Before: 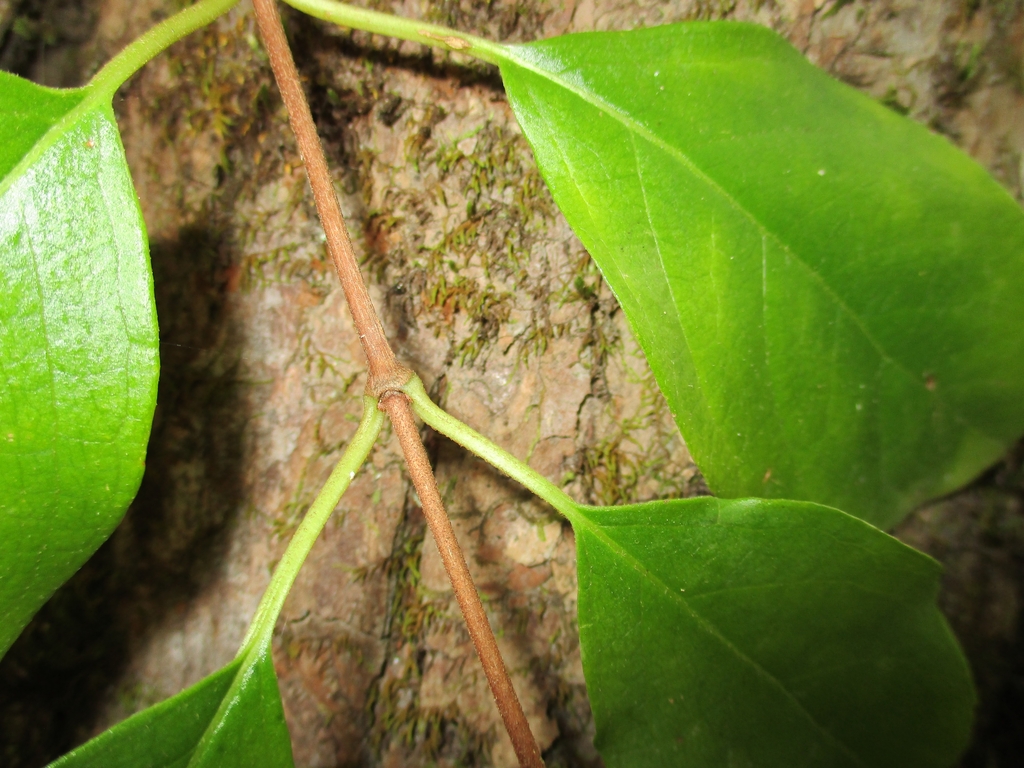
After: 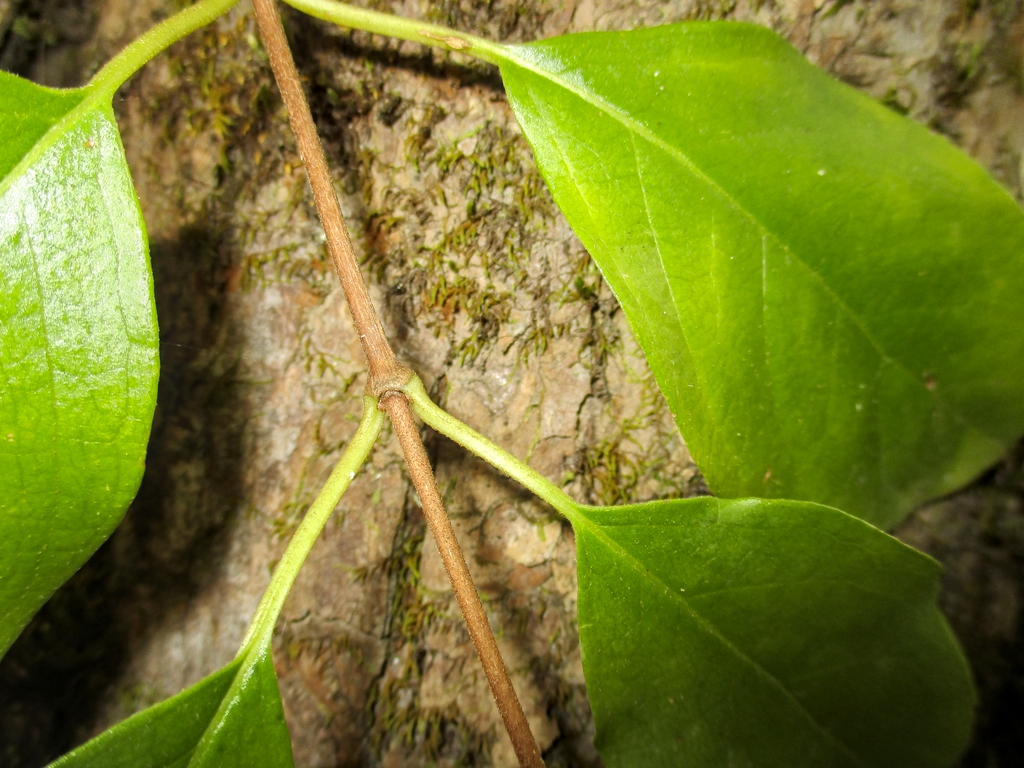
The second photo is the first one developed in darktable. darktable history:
local contrast: on, module defaults
color contrast: green-magenta contrast 0.8, blue-yellow contrast 1.1, unbound 0
